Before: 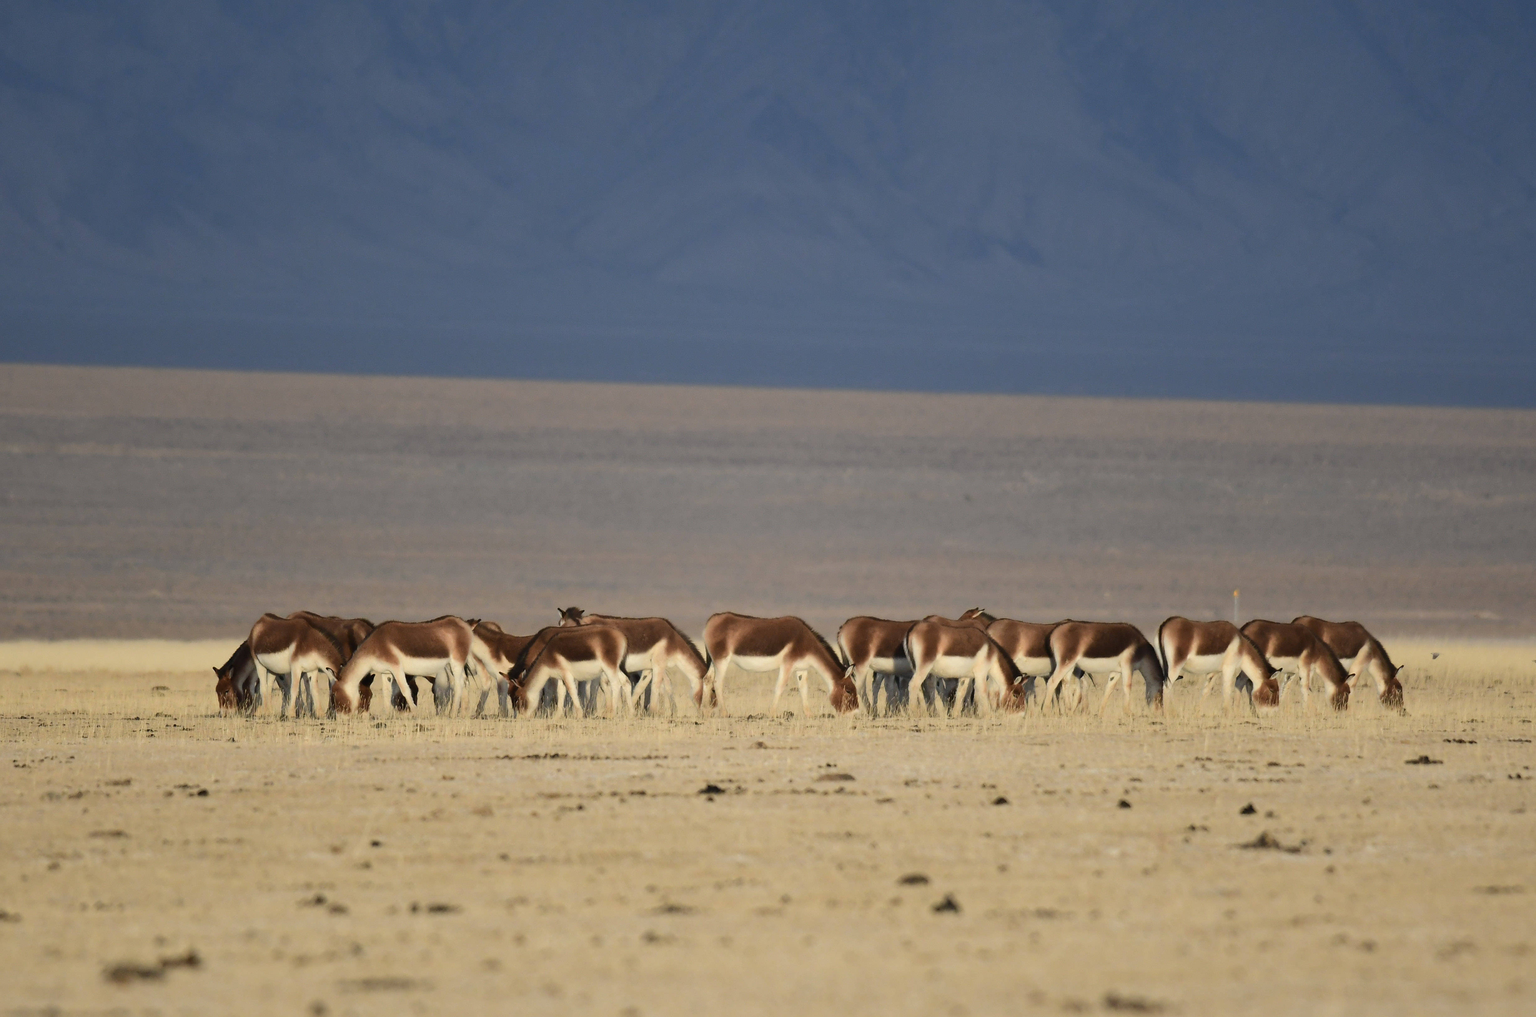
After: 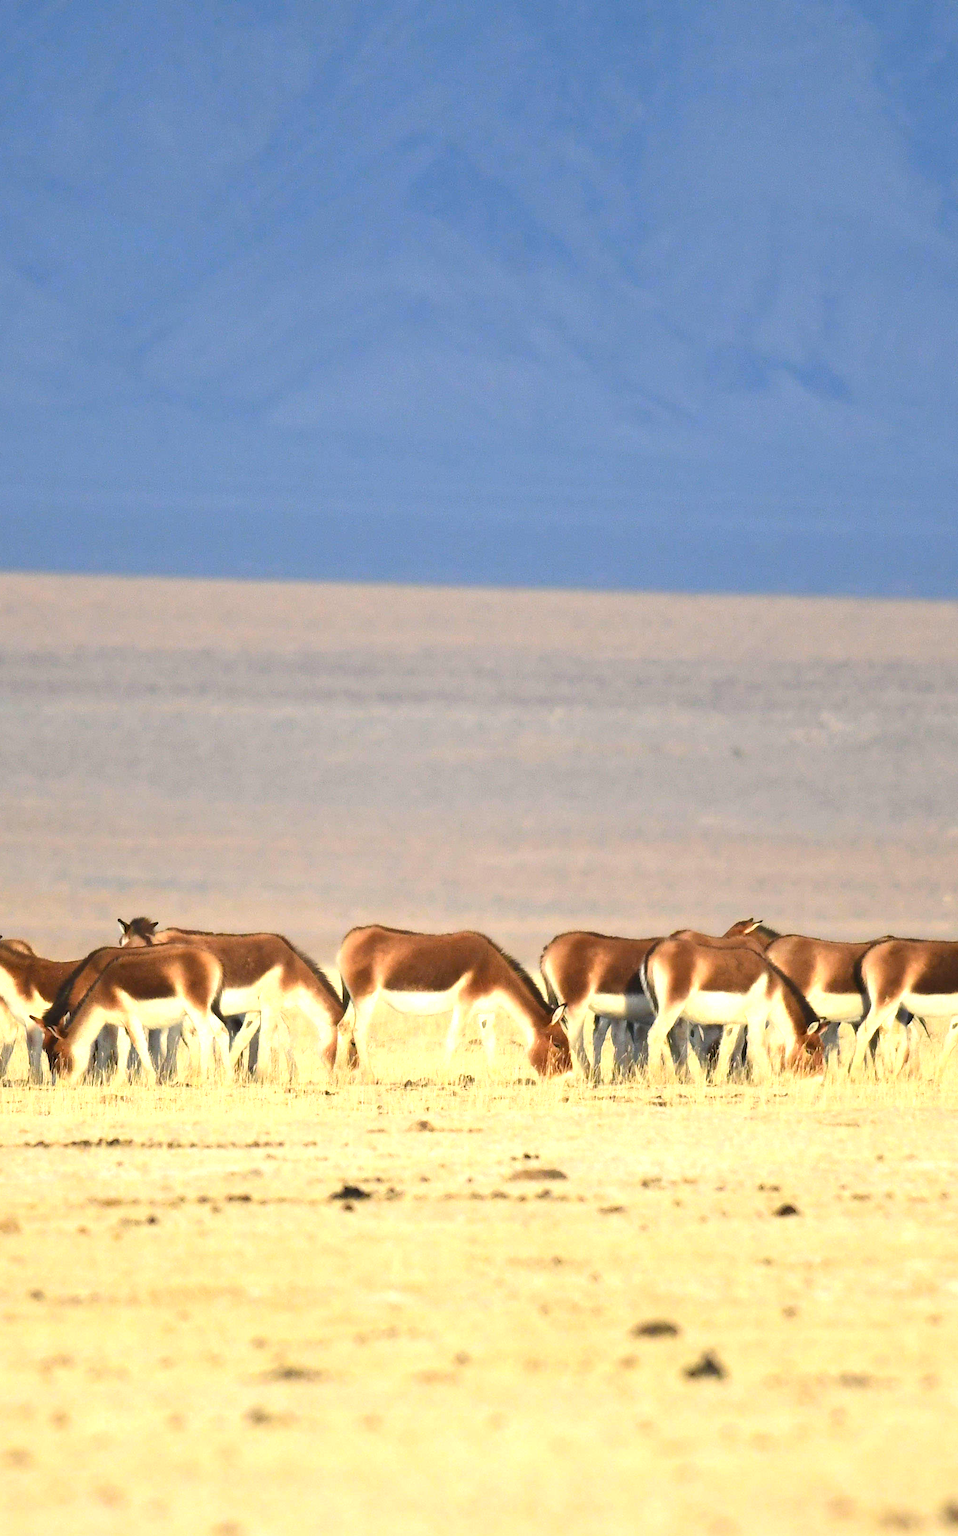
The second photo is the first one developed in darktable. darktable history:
crop: left 31.247%, right 27.403%
exposure: black level correction 0, exposure 1.199 EV, compensate highlight preservation false
color correction: highlights b* 0.062, saturation 1.33
